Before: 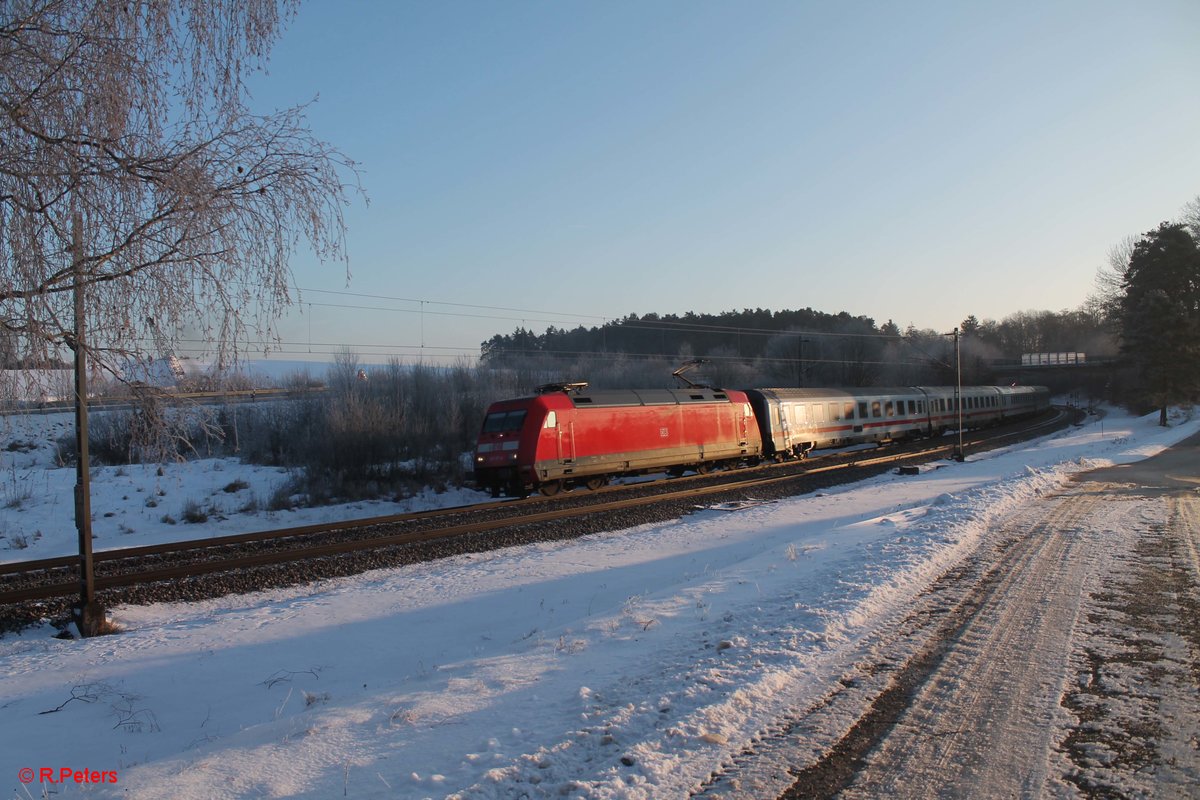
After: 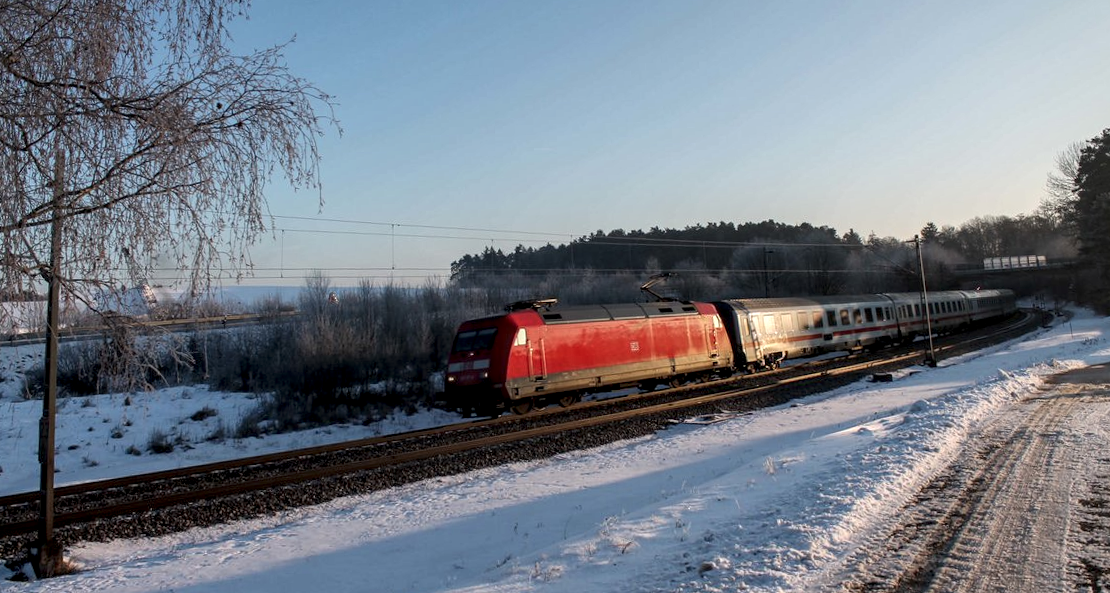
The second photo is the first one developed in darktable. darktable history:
local contrast: detail 160%
rotate and perspective: rotation -1.68°, lens shift (vertical) -0.146, crop left 0.049, crop right 0.912, crop top 0.032, crop bottom 0.96
crop: top 5.667%, bottom 17.637%
